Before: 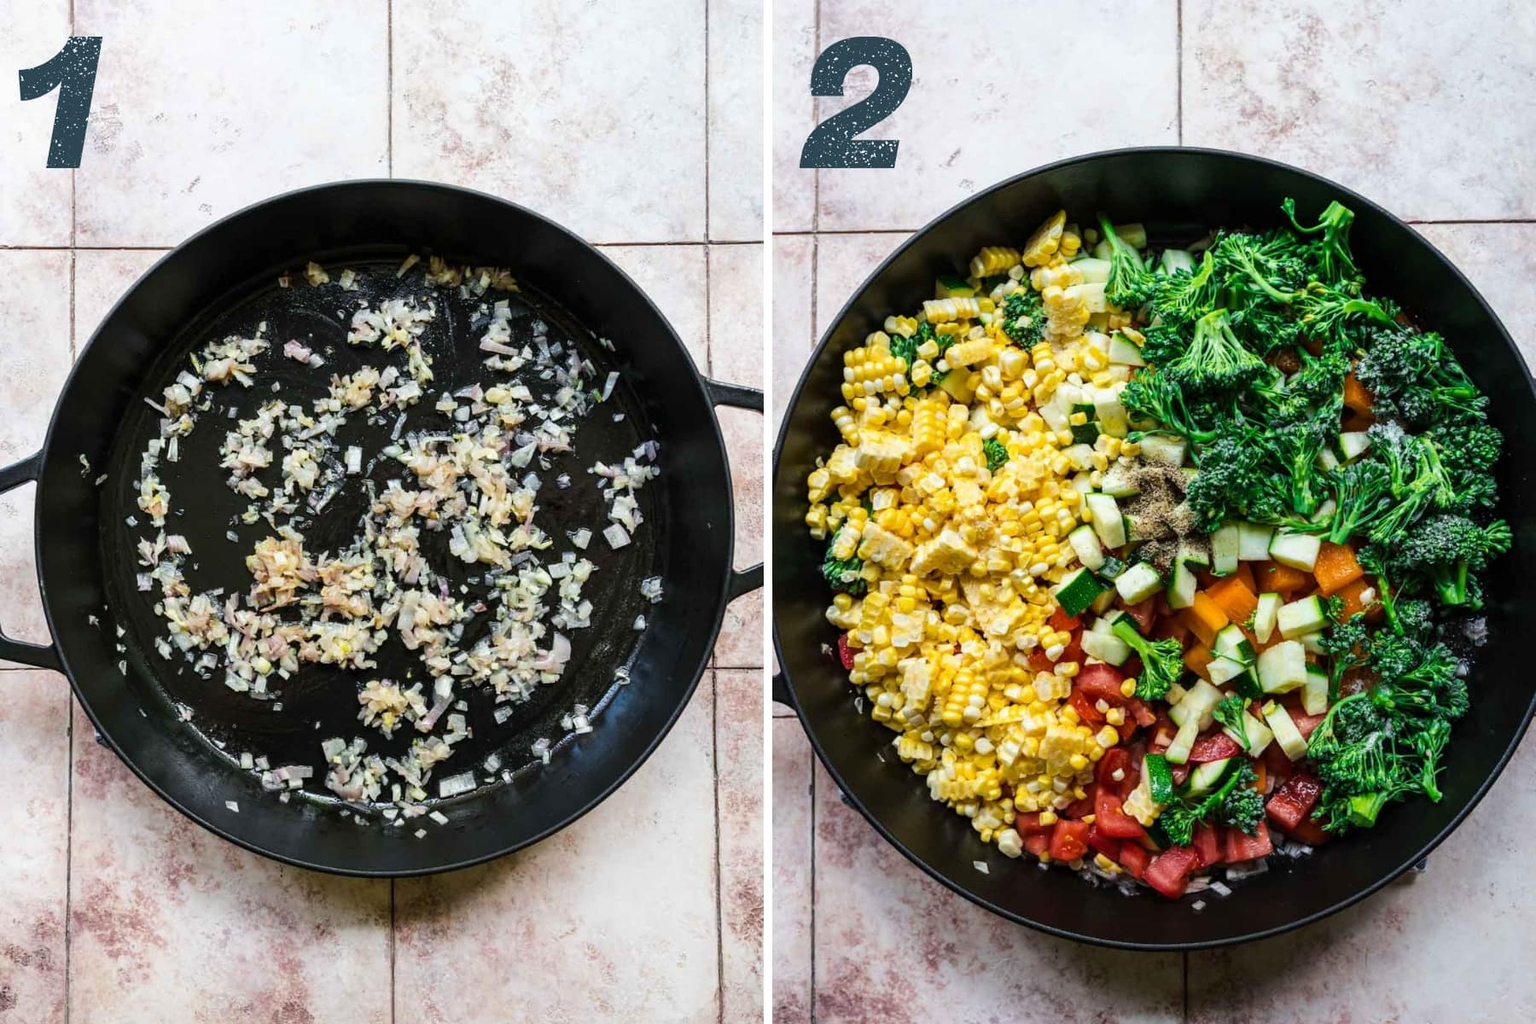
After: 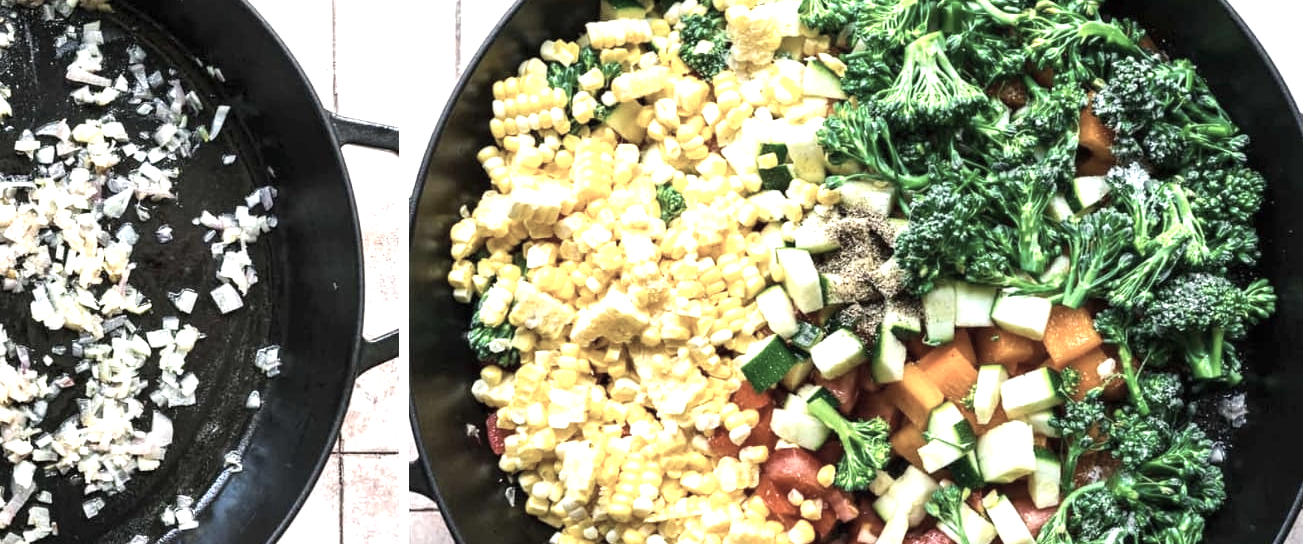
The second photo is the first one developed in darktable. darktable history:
exposure: black level correction 0, exposure 1.021 EV, compensate highlight preservation false
color correction: highlights b* -0.042, saturation 0.587
crop and rotate: left 27.56%, top 27.559%, bottom 27.072%
